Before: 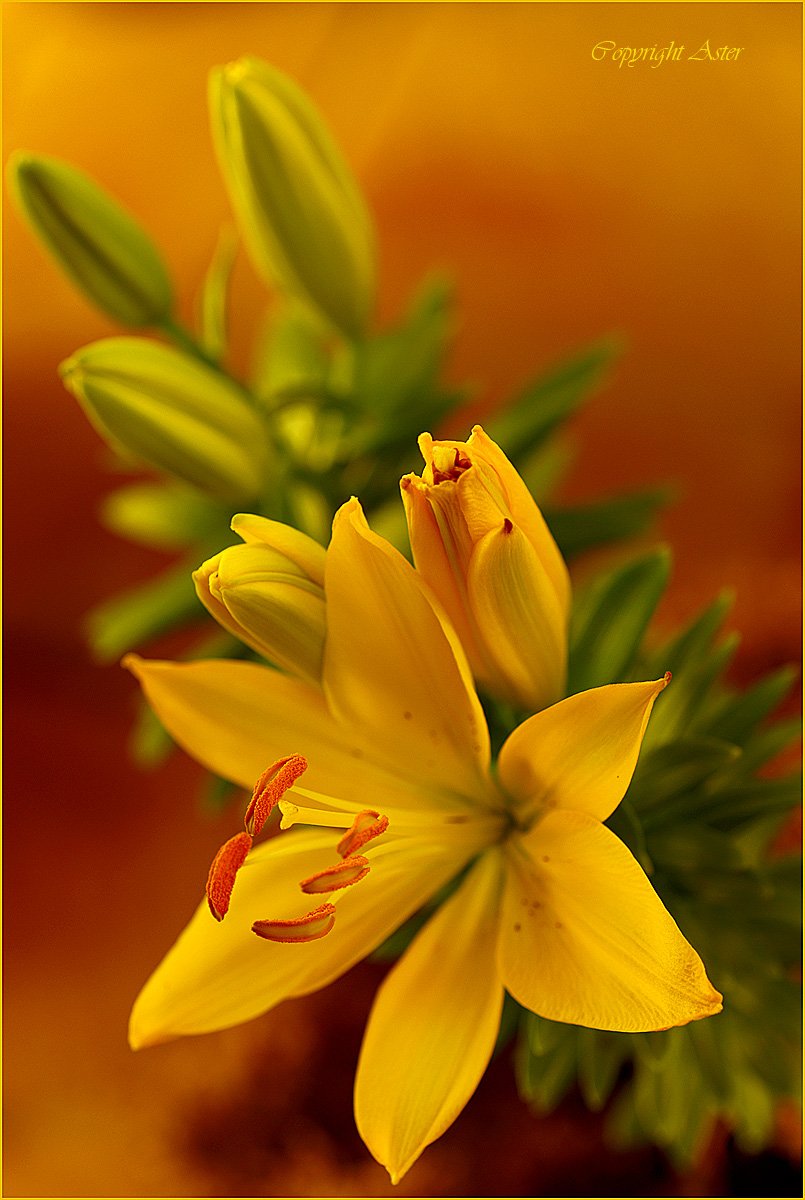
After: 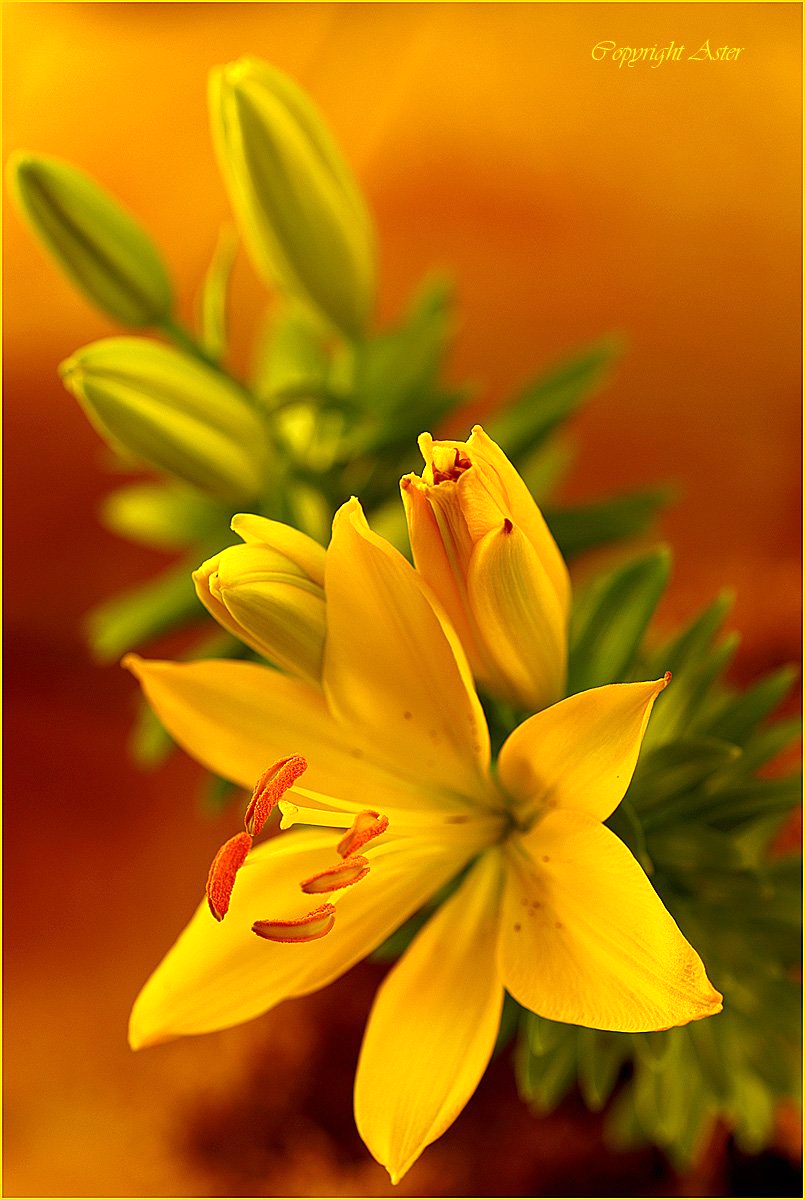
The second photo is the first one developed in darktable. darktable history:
exposure: exposure 0.473 EV, compensate highlight preservation false
